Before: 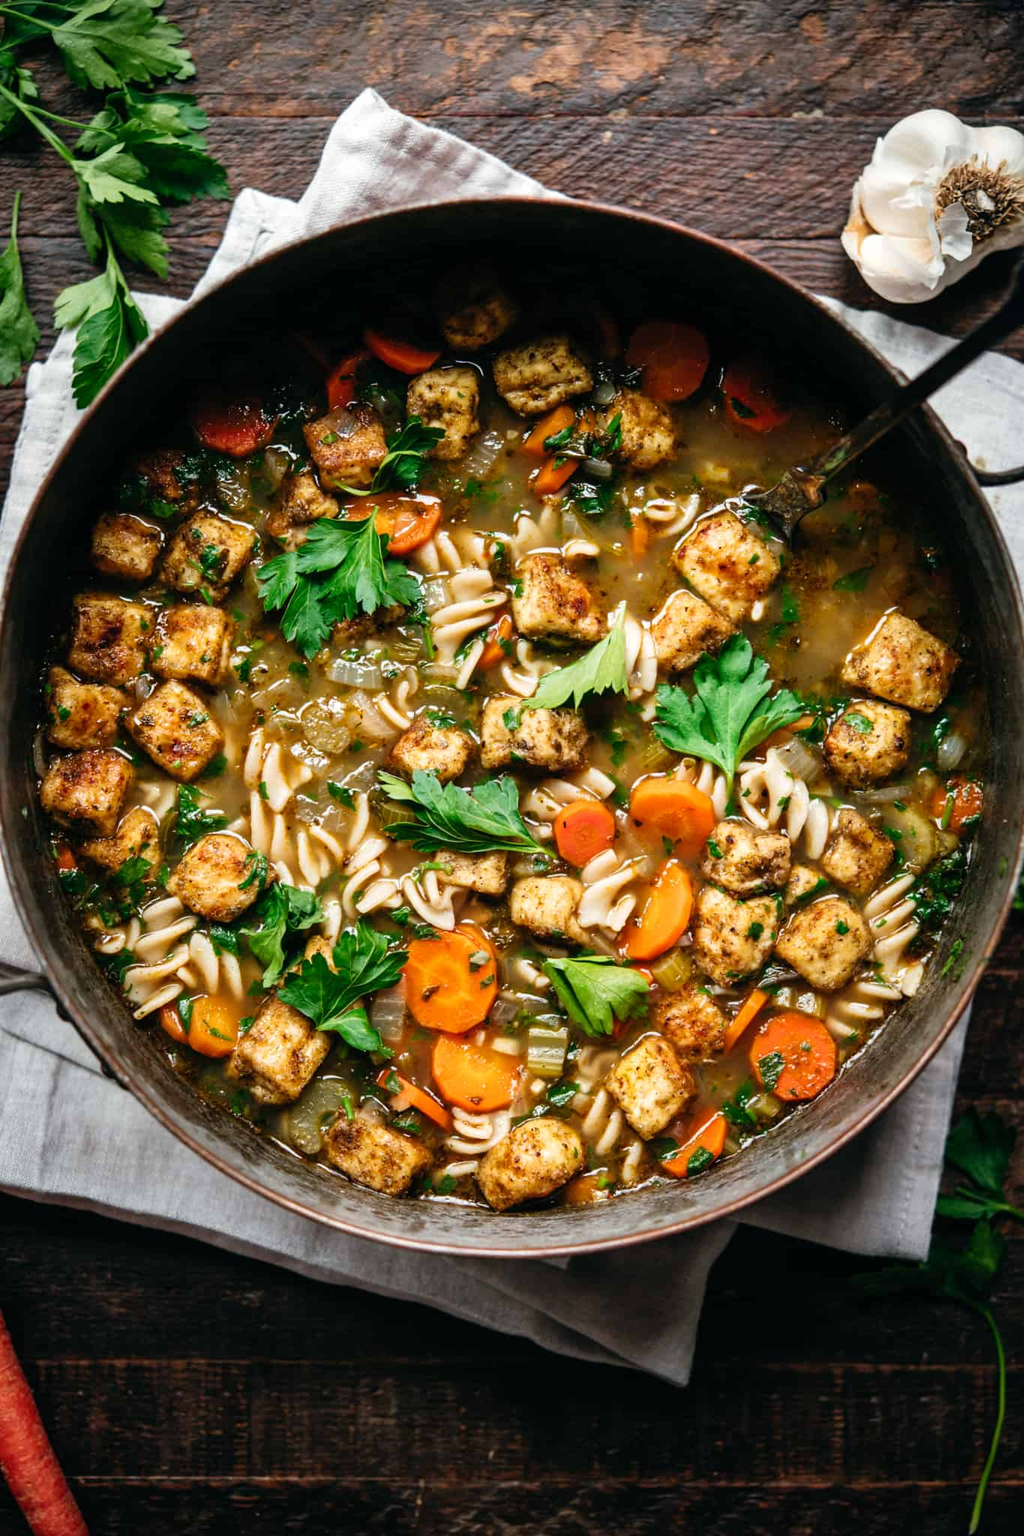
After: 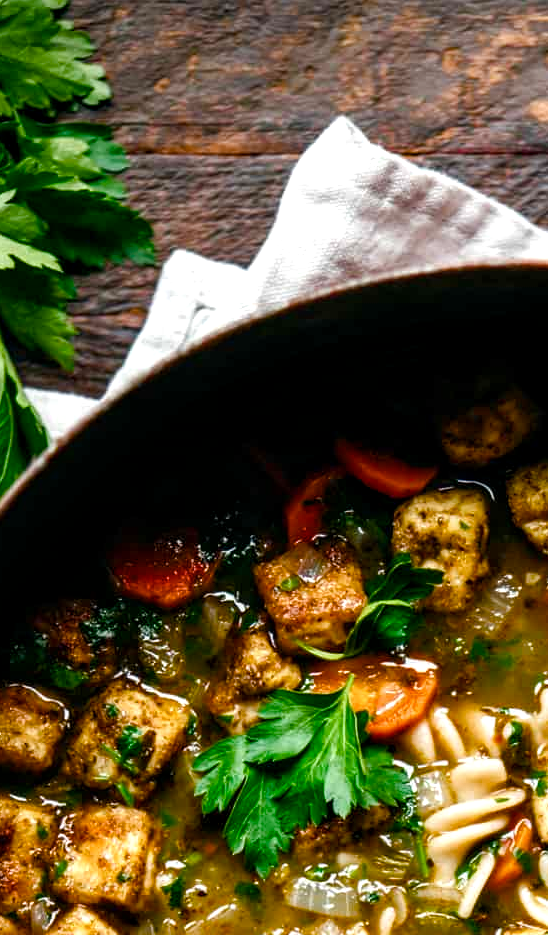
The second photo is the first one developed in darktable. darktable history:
local contrast: highlights 107%, shadows 103%, detail 120%, midtone range 0.2
color balance rgb: linear chroma grading › global chroma 8.783%, perceptual saturation grading › global saturation 0.528%, perceptual saturation grading › highlights -17.735%, perceptual saturation grading › mid-tones 33.697%, perceptual saturation grading › shadows 50.372%, perceptual brilliance grading › highlights 5.416%, perceptual brilliance grading › shadows -10.141%
crop and rotate: left 11.058%, top 0.086%, right 48.75%, bottom 54.248%
